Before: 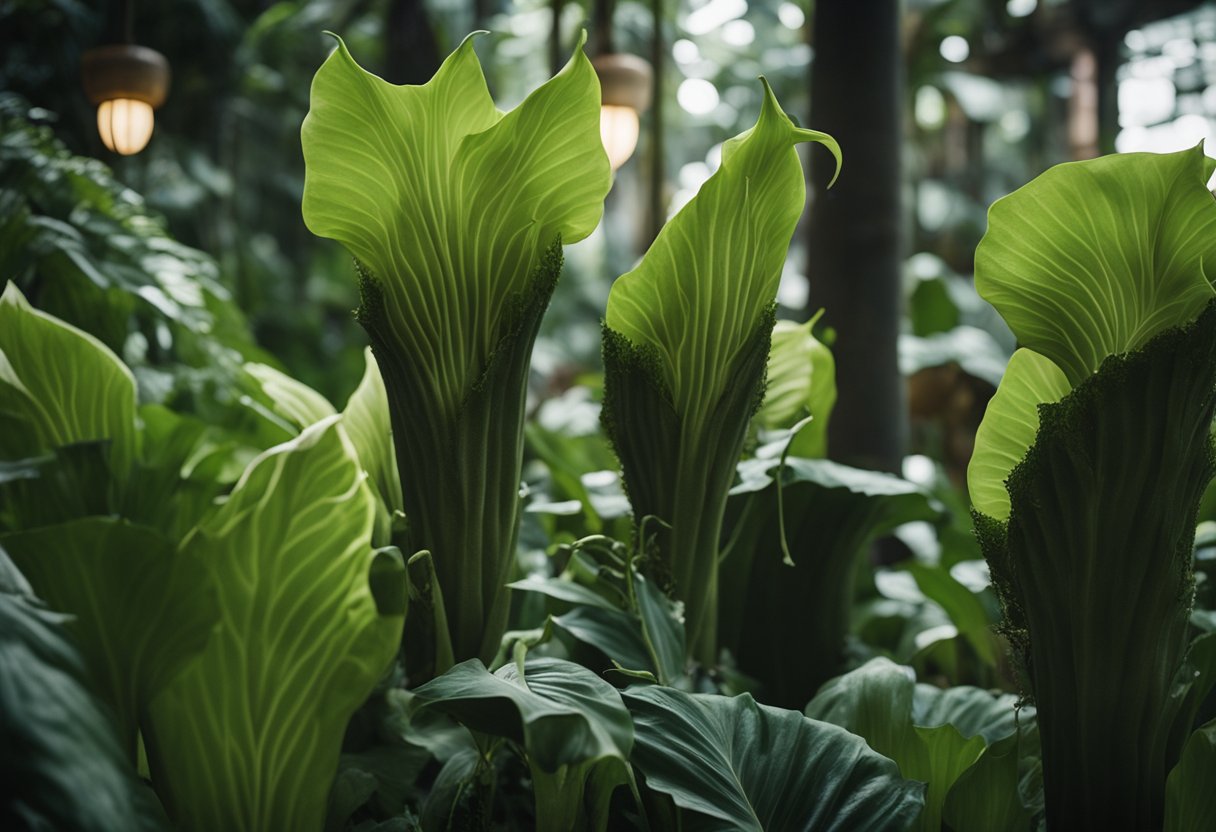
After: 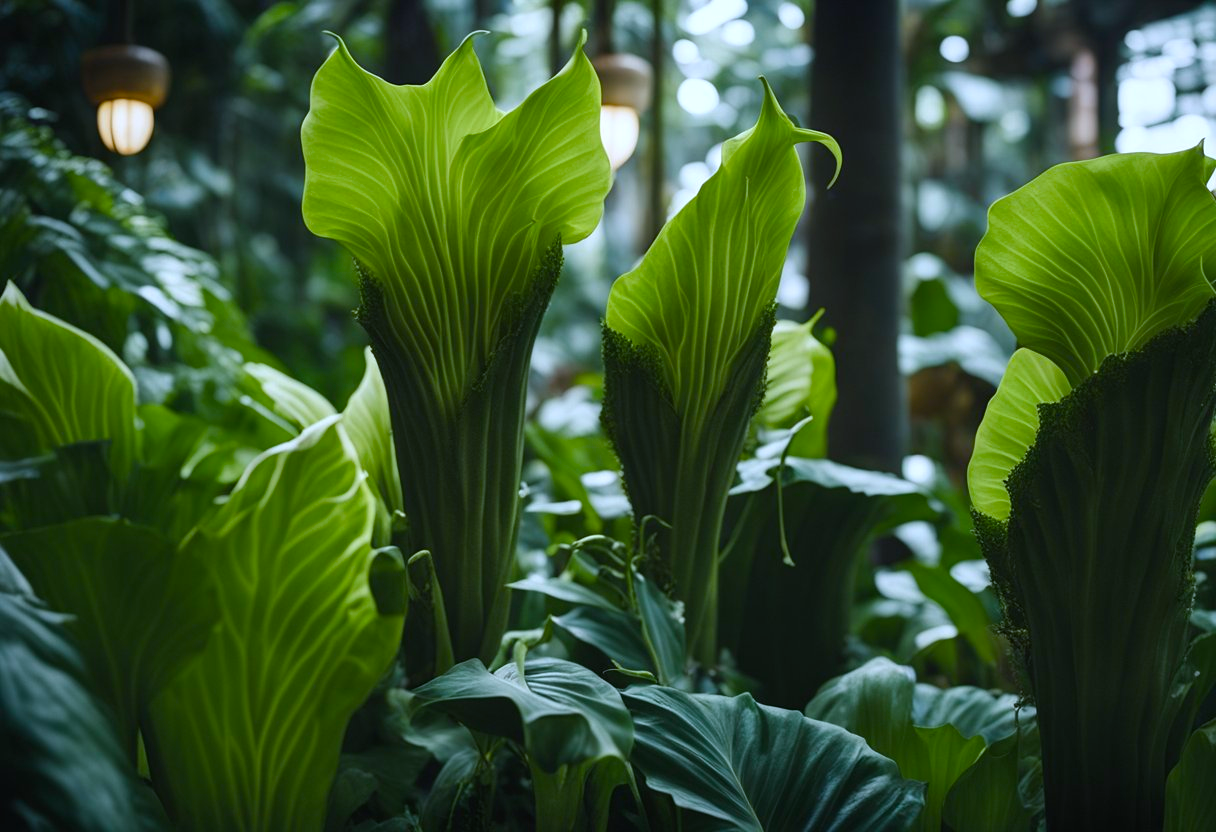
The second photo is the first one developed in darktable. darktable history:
white balance: red 0.926, green 1.003, blue 1.133
color balance rgb: linear chroma grading › global chroma 8.12%, perceptual saturation grading › global saturation 9.07%, perceptual saturation grading › highlights -13.84%, perceptual saturation grading › mid-tones 14.88%, perceptual saturation grading › shadows 22.8%, perceptual brilliance grading › highlights 2.61%, global vibrance 12.07%
